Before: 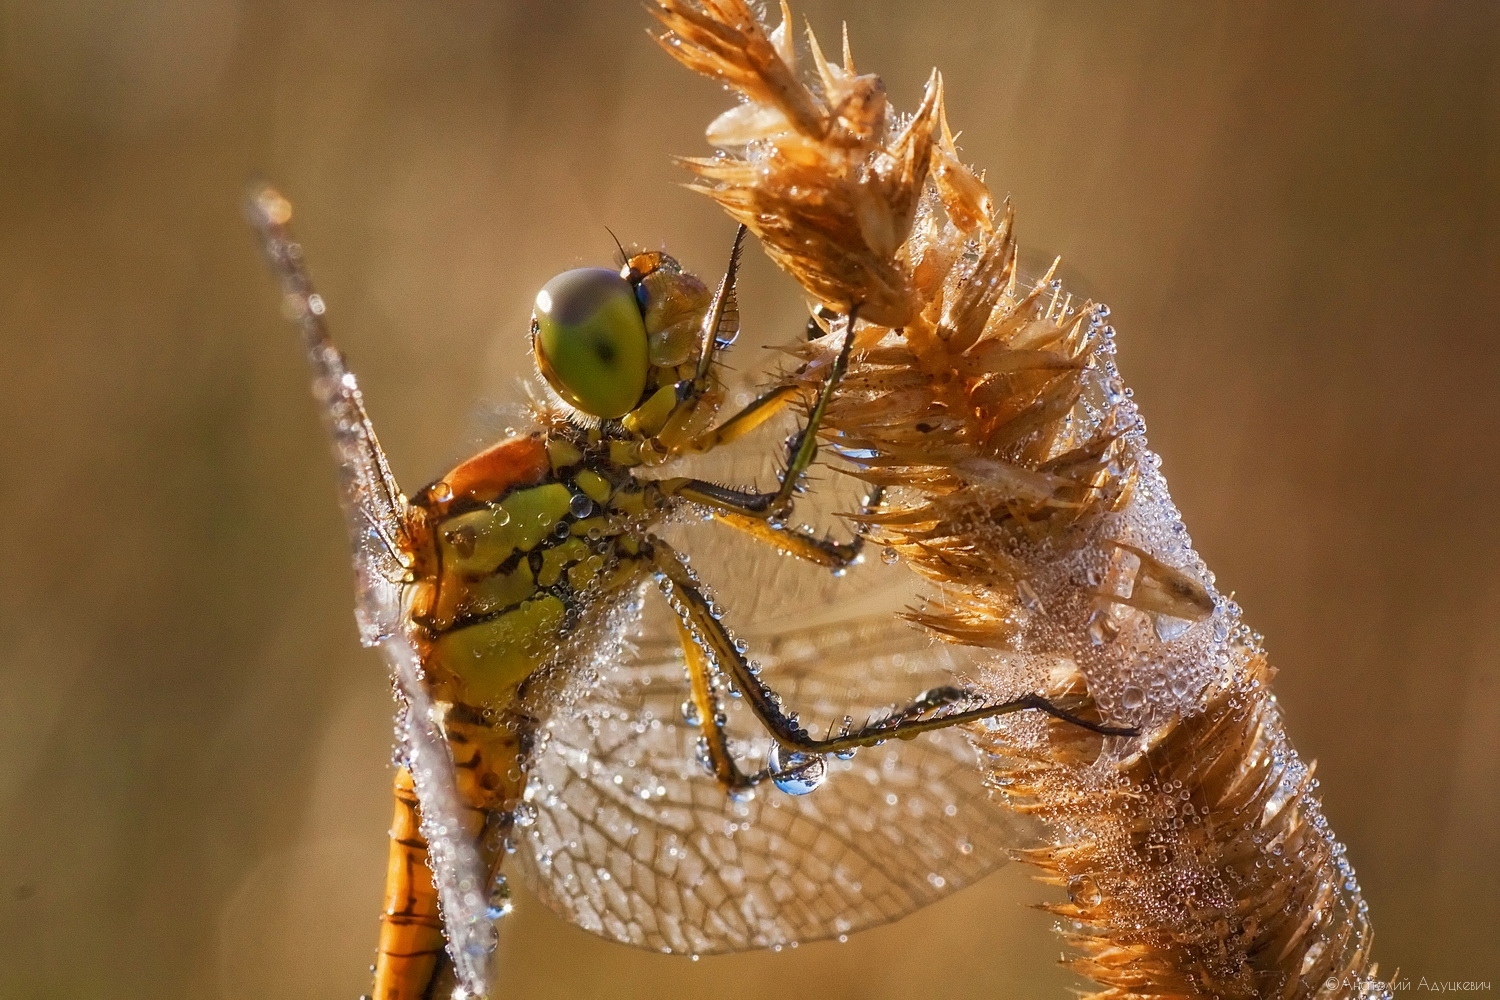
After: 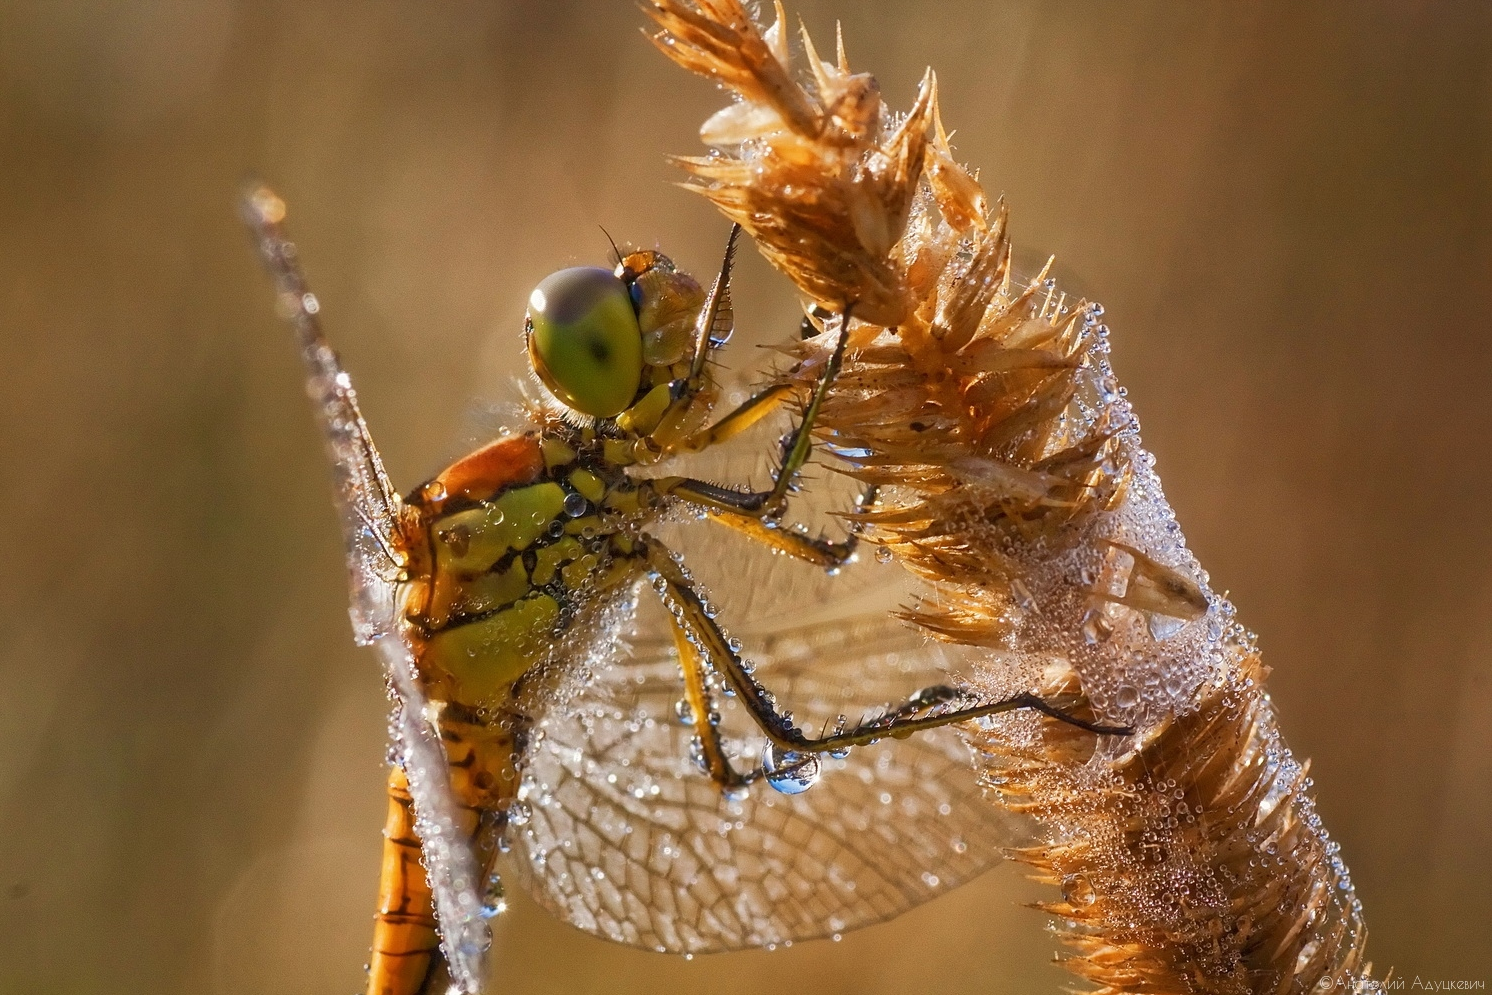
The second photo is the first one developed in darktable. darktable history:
crop and rotate: left 0.505%, top 0.153%, bottom 0.346%
